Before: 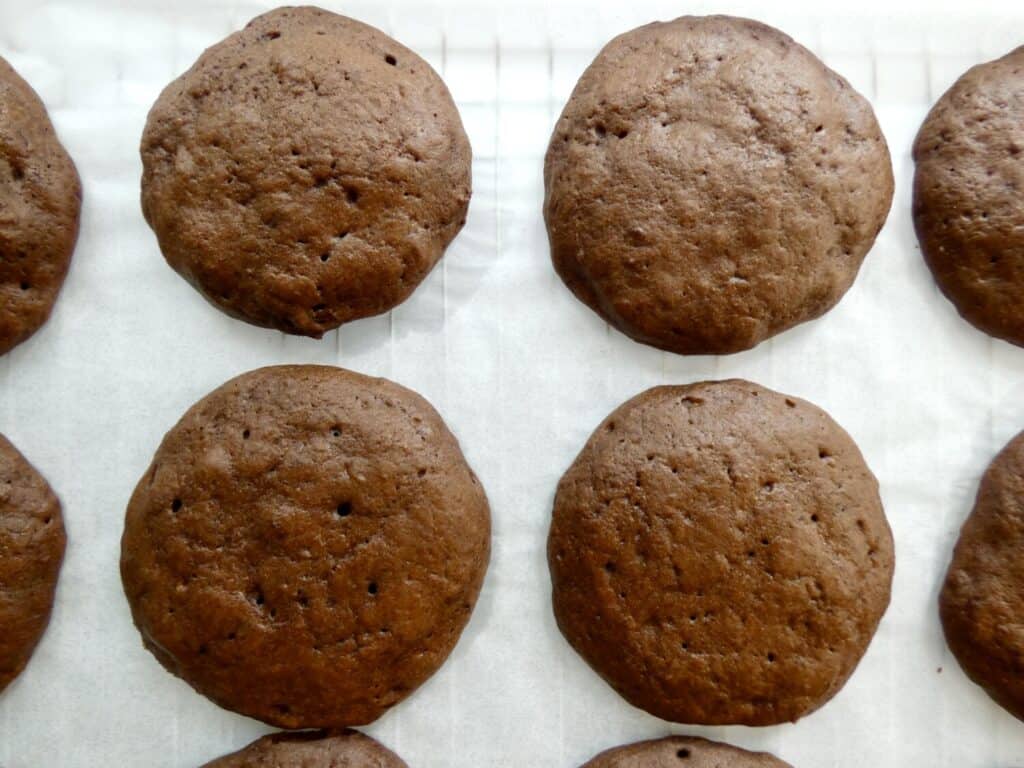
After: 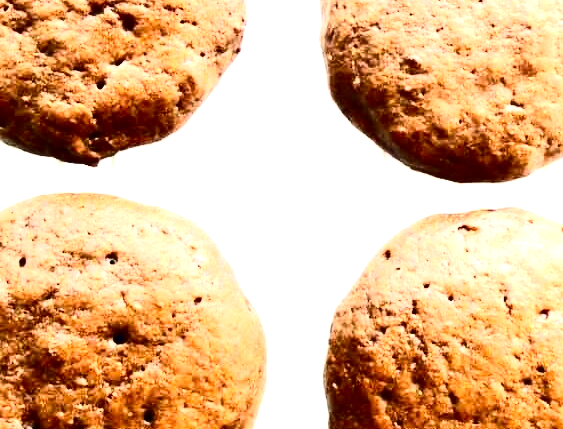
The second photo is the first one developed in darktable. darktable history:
tone equalizer: -8 EV -0.4 EV, -7 EV -0.383 EV, -6 EV -0.295 EV, -5 EV -0.197 EV, -3 EV 0.234 EV, -2 EV 0.335 EV, -1 EV 0.405 EV, +0 EV 0.441 EV, edges refinement/feathering 500, mask exposure compensation -1.57 EV, preserve details no
crop and rotate: left 21.97%, top 22.405%, right 23.02%, bottom 21.632%
exposure: black level correction 0, exposure 1.983 EV, compensate exposure bias true, compensate highlight preservation false
contrast brightness saturation: contrast 0.481, saturation -0.084
